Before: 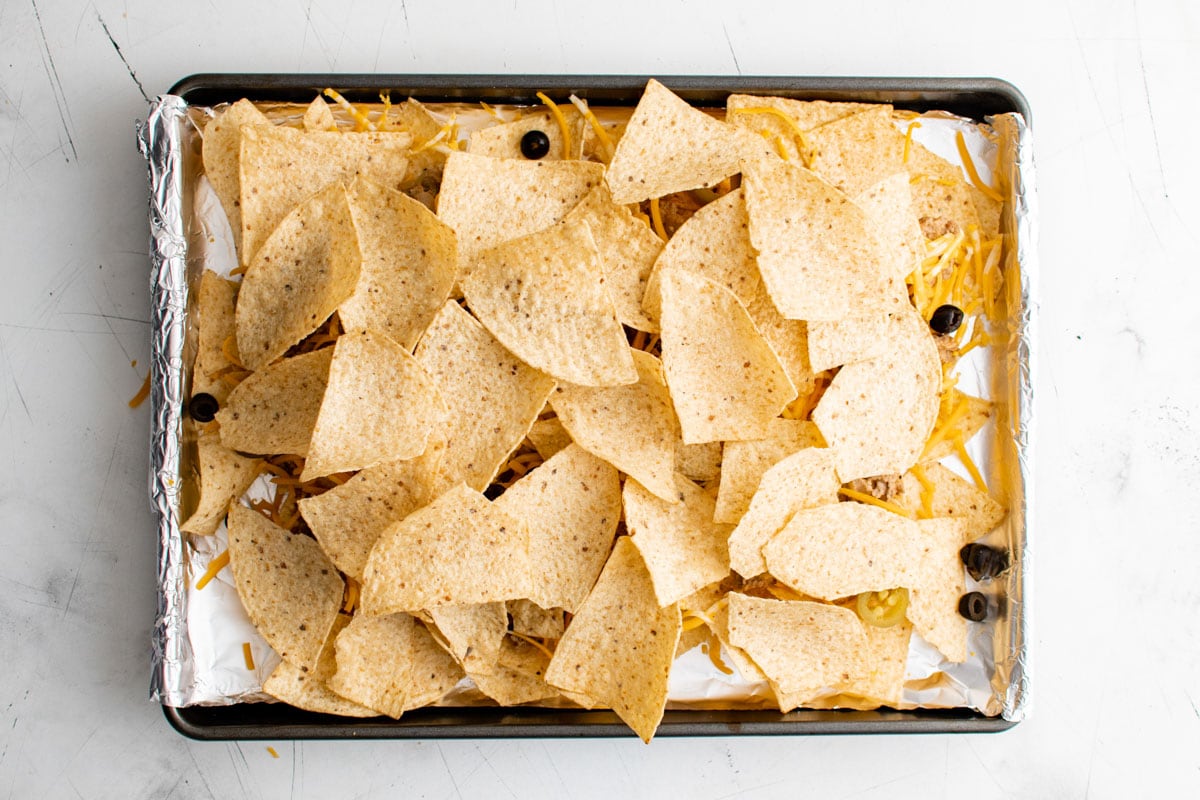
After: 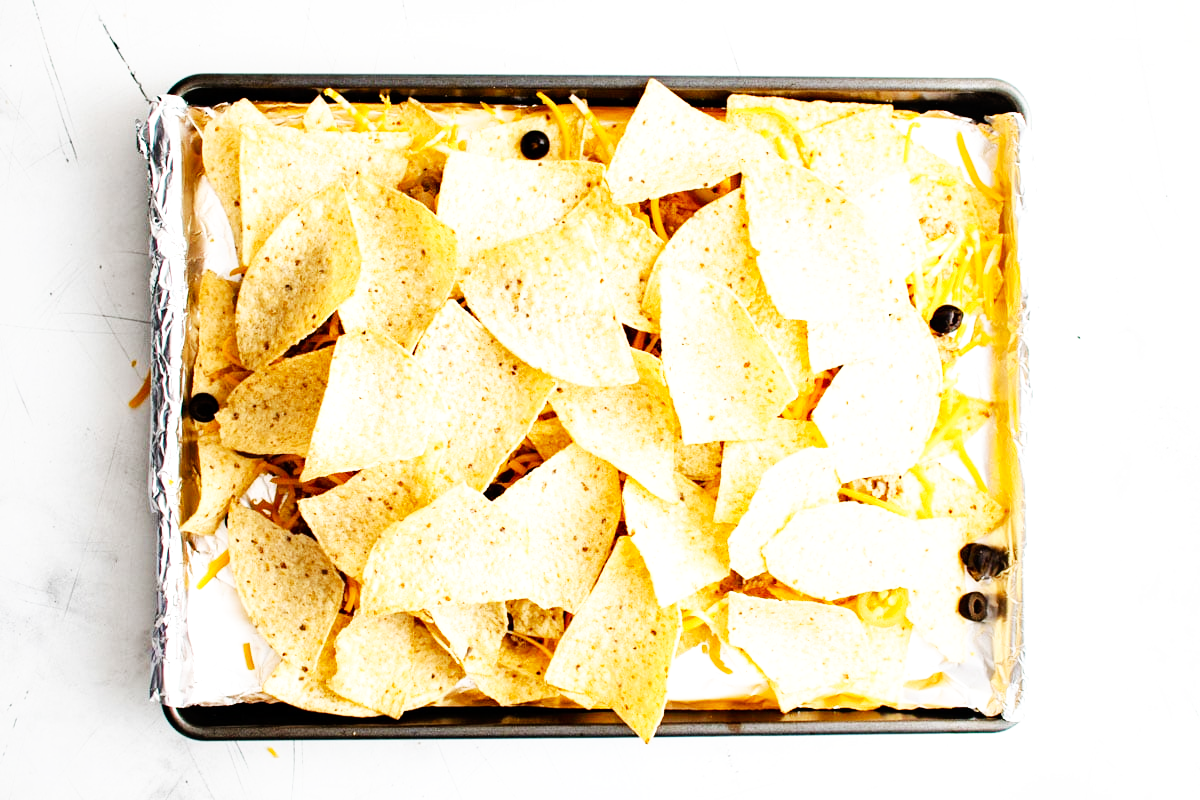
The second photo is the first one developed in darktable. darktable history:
local contrast: mode bilateral grid, contrast 20, coarseness 49, detail 119%, midtone range 0.2
base curve: curves: ch0 [(0, 0) (0.007, 0.004) (0.027, 0.03) (0.046, 0.07) (0.207, 0.54) (0.442, 0.872) (0.673, 0.972) (1, 1)], preserve colors none
